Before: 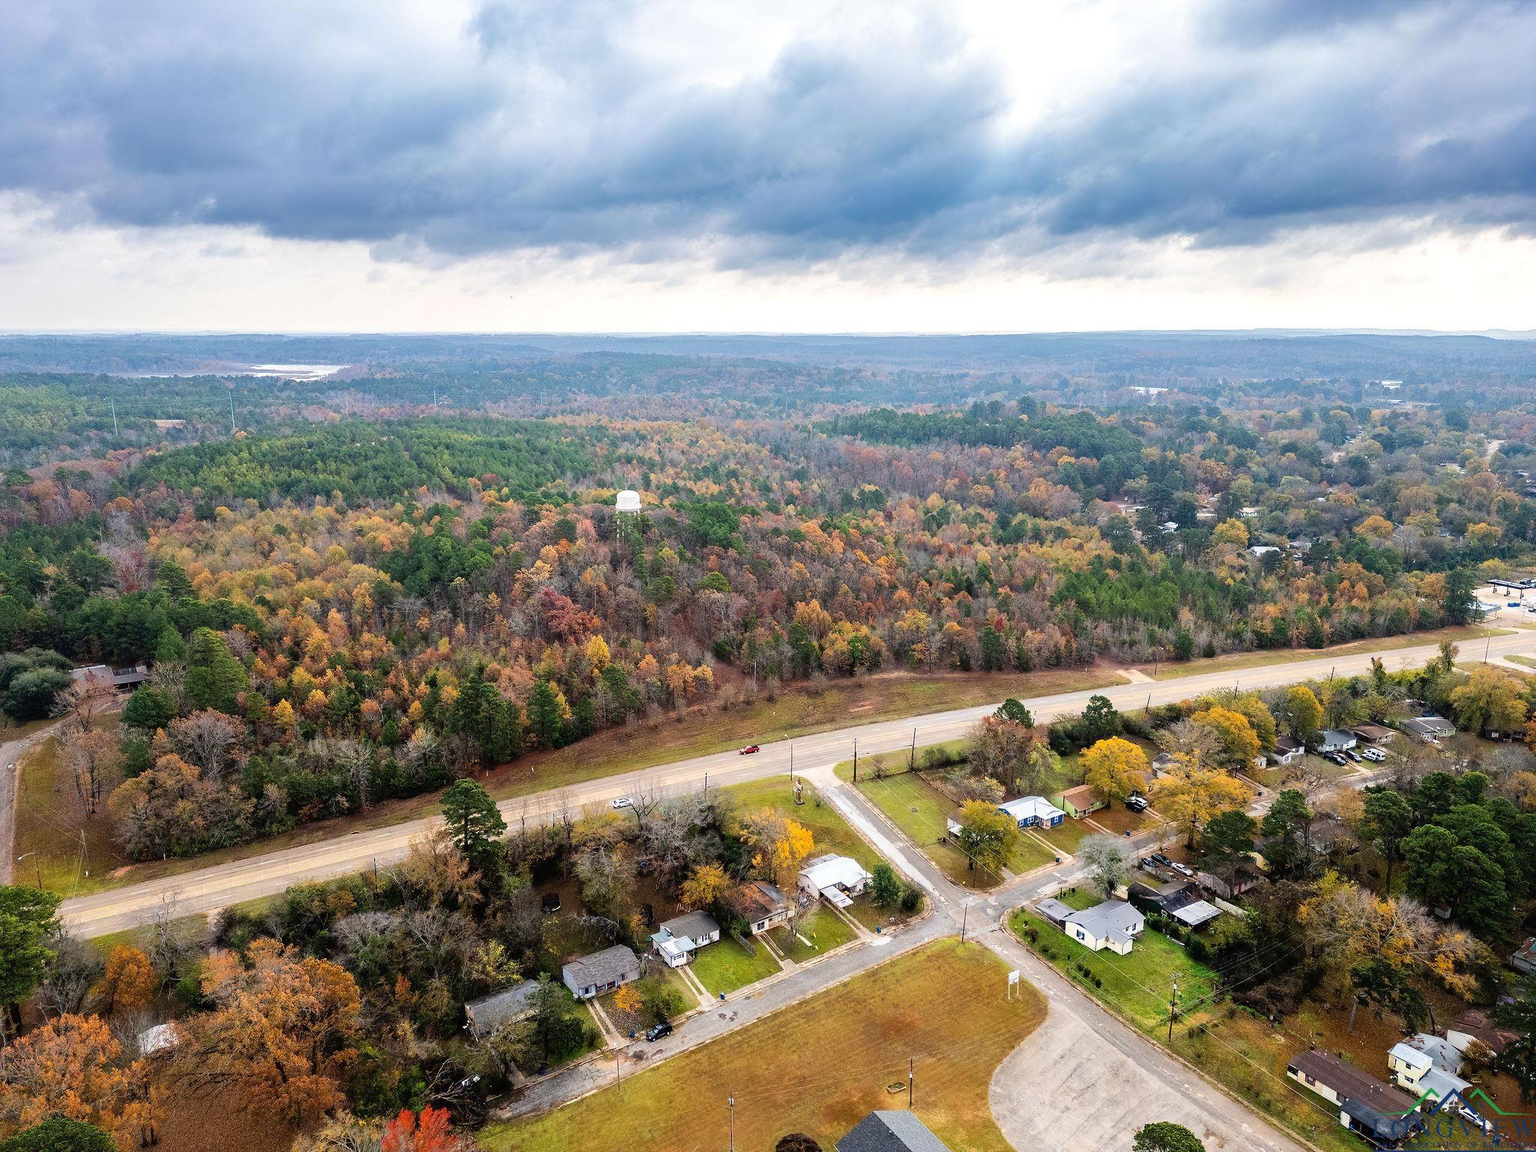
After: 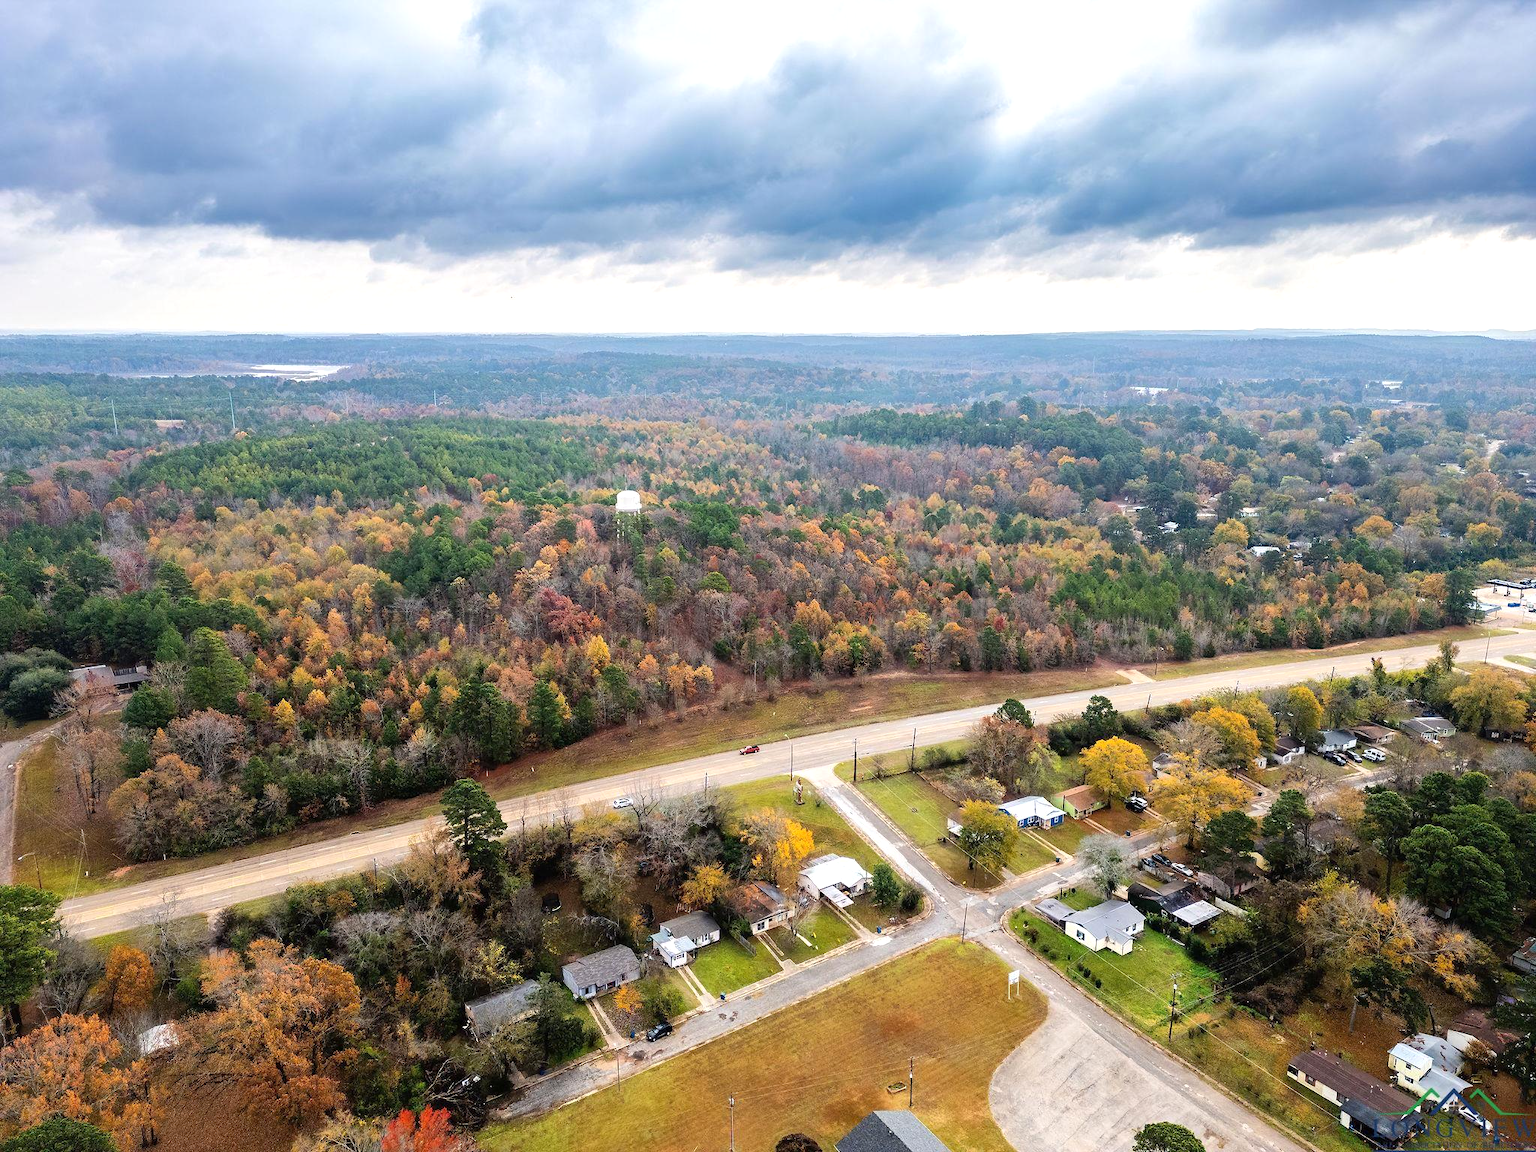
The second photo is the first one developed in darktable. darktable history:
exposure: exposure 0.179 EV, compensate exposure bias true, compensate highlight preservation false
